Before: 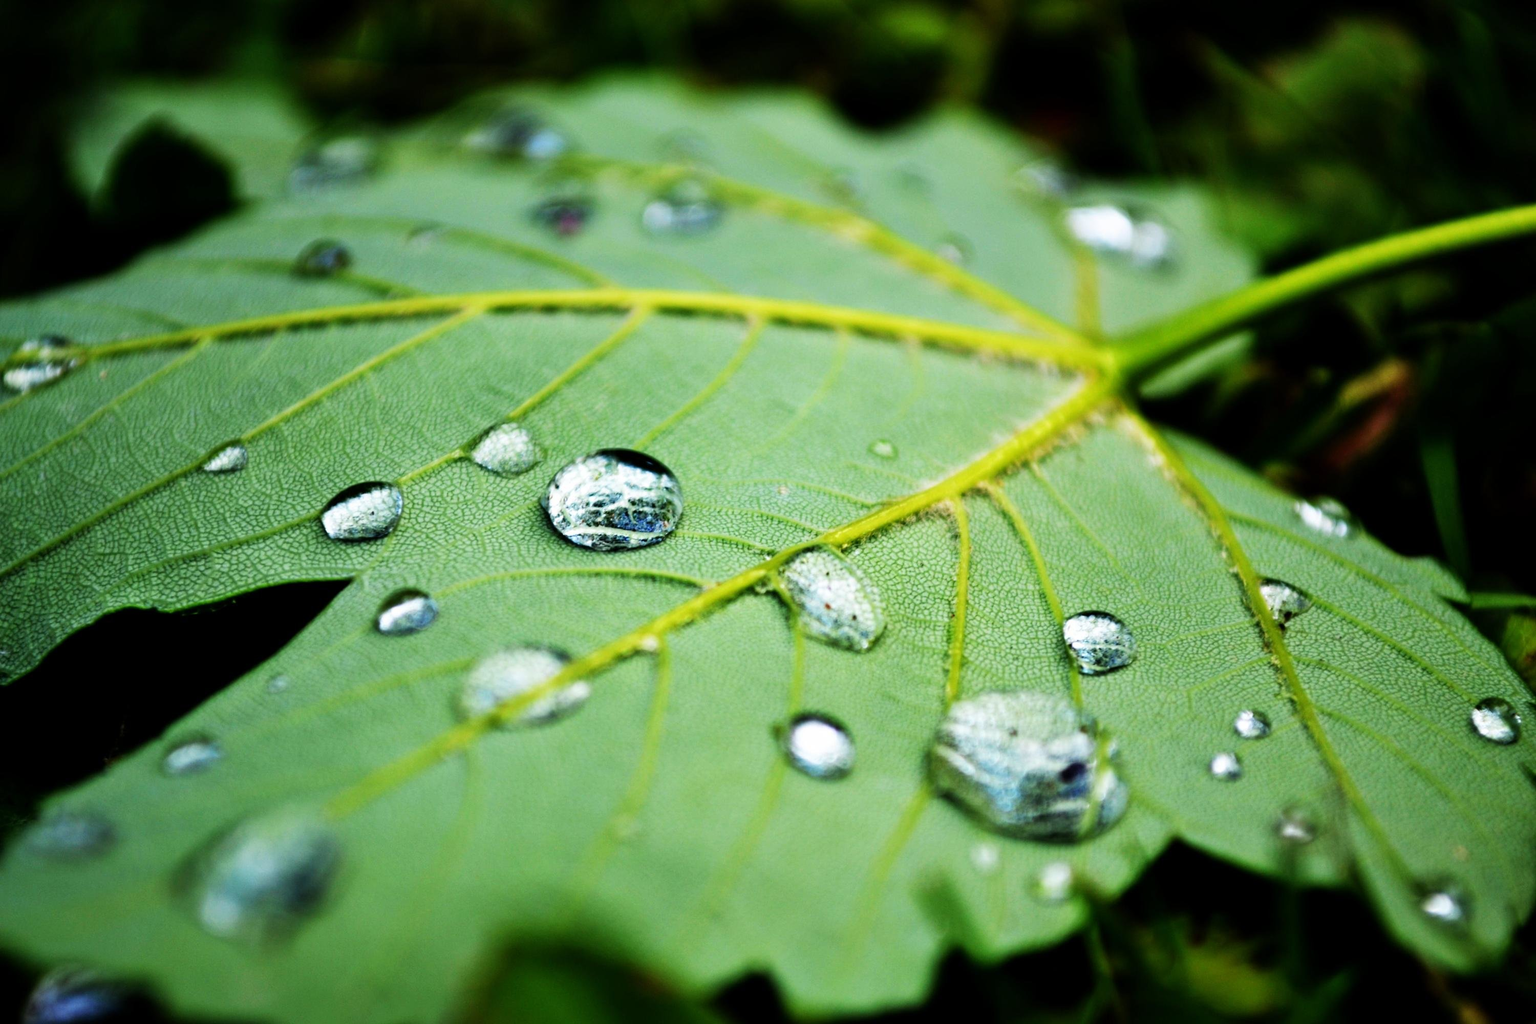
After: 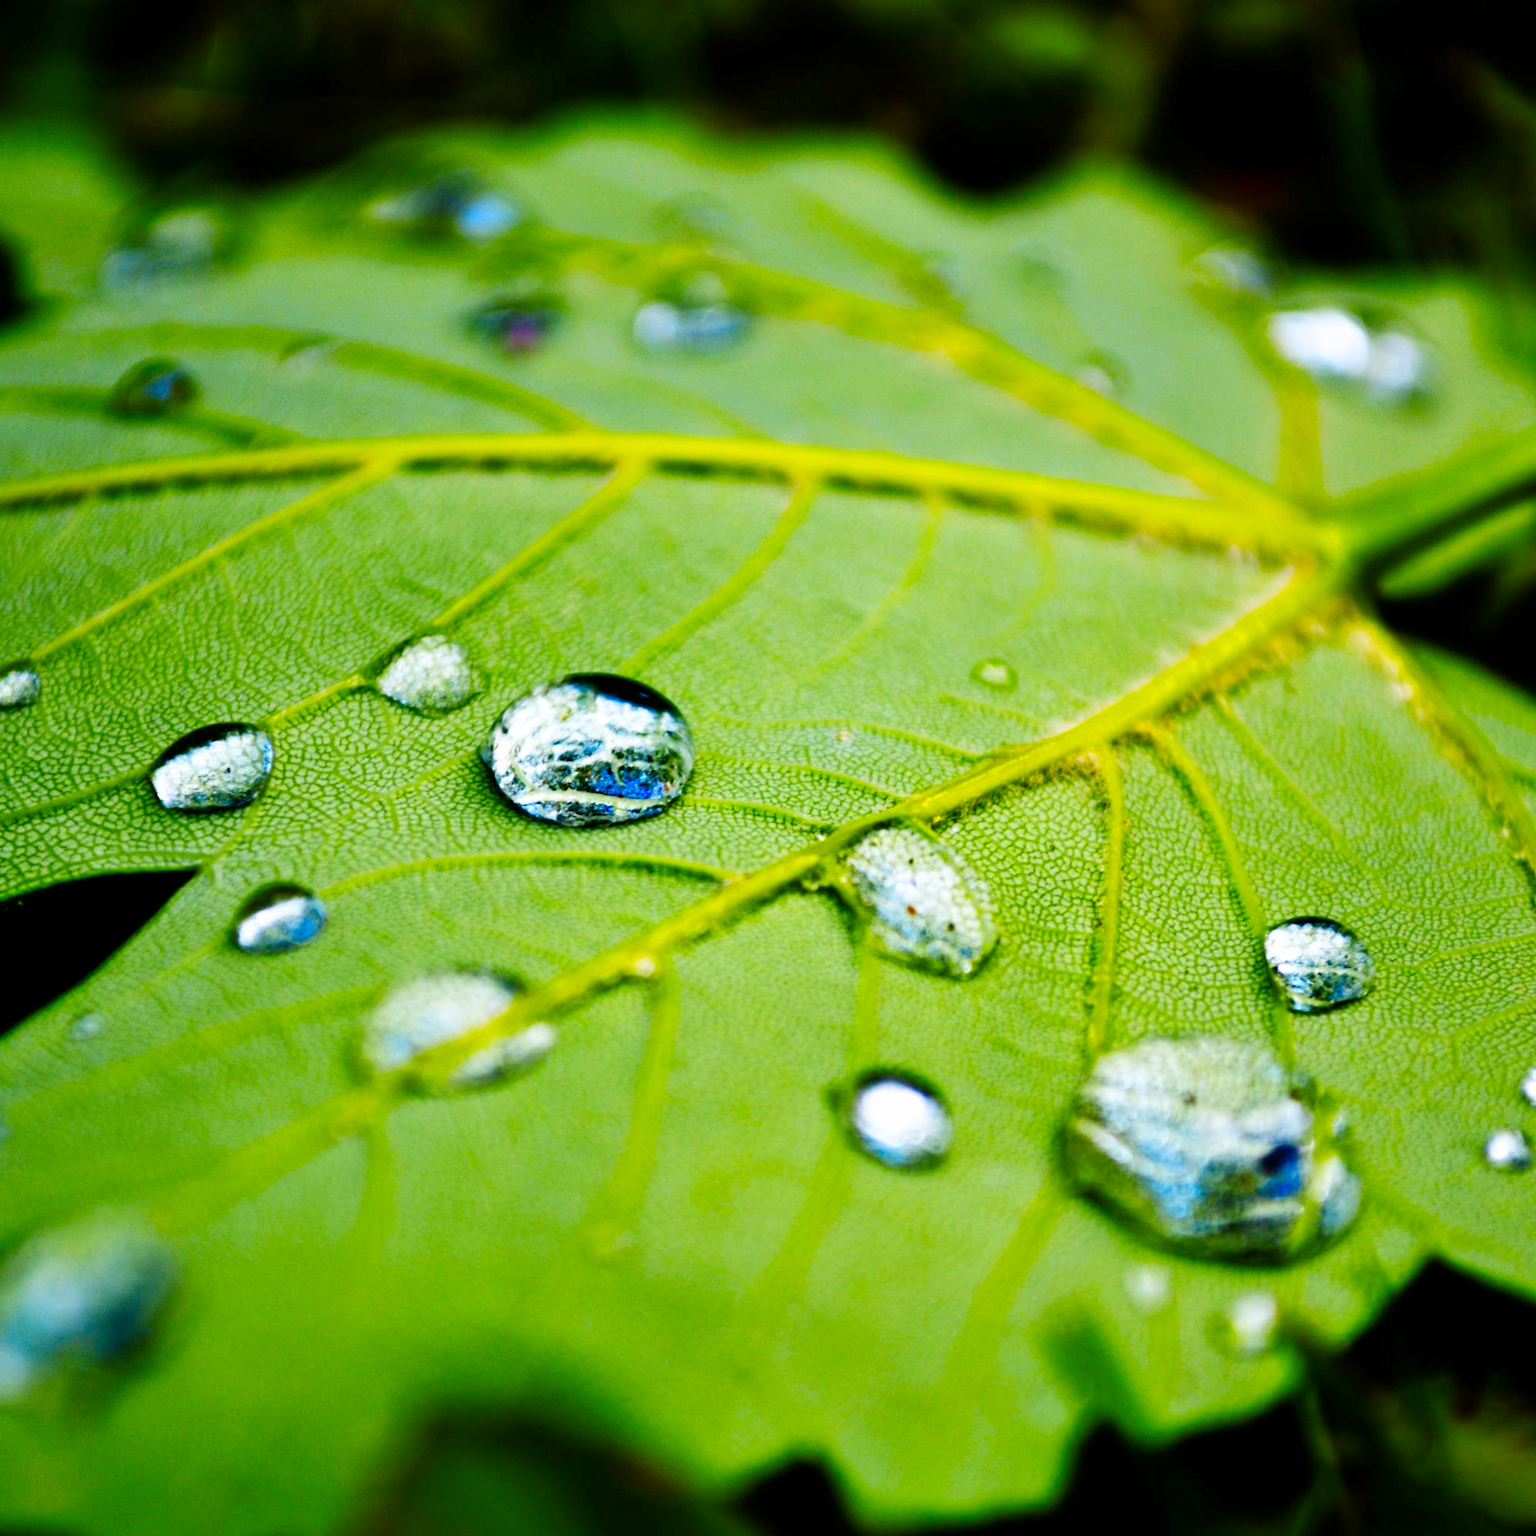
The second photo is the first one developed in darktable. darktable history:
color balance rgb: perceptual saturation grading › global saturation 20%, perceptual saturation grading › highlights -25%, perceptual saturation grading › shadows 50%
crop and rotate: left 14.385%, right 18.948%
color contrast: green-magenta contrast 1.12, blue-yellow contrast 1.95, unbound 0
